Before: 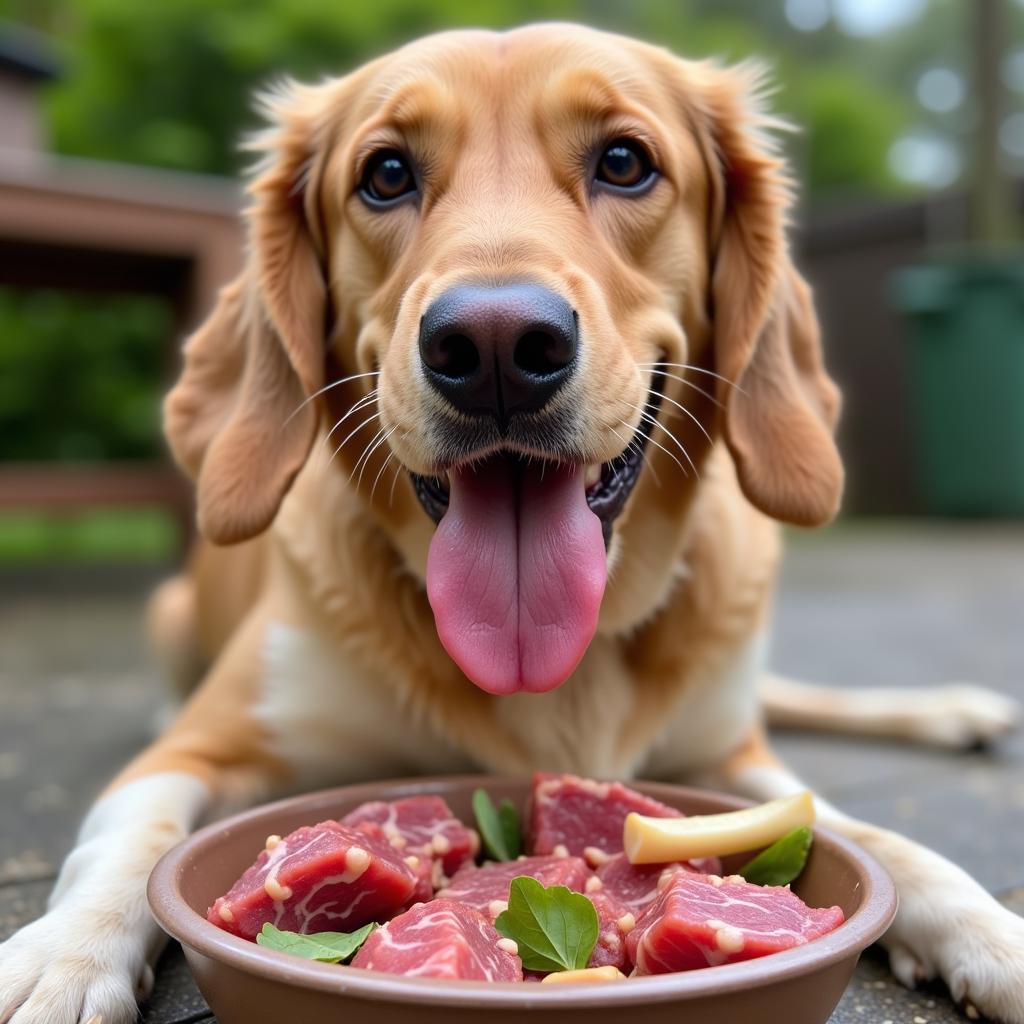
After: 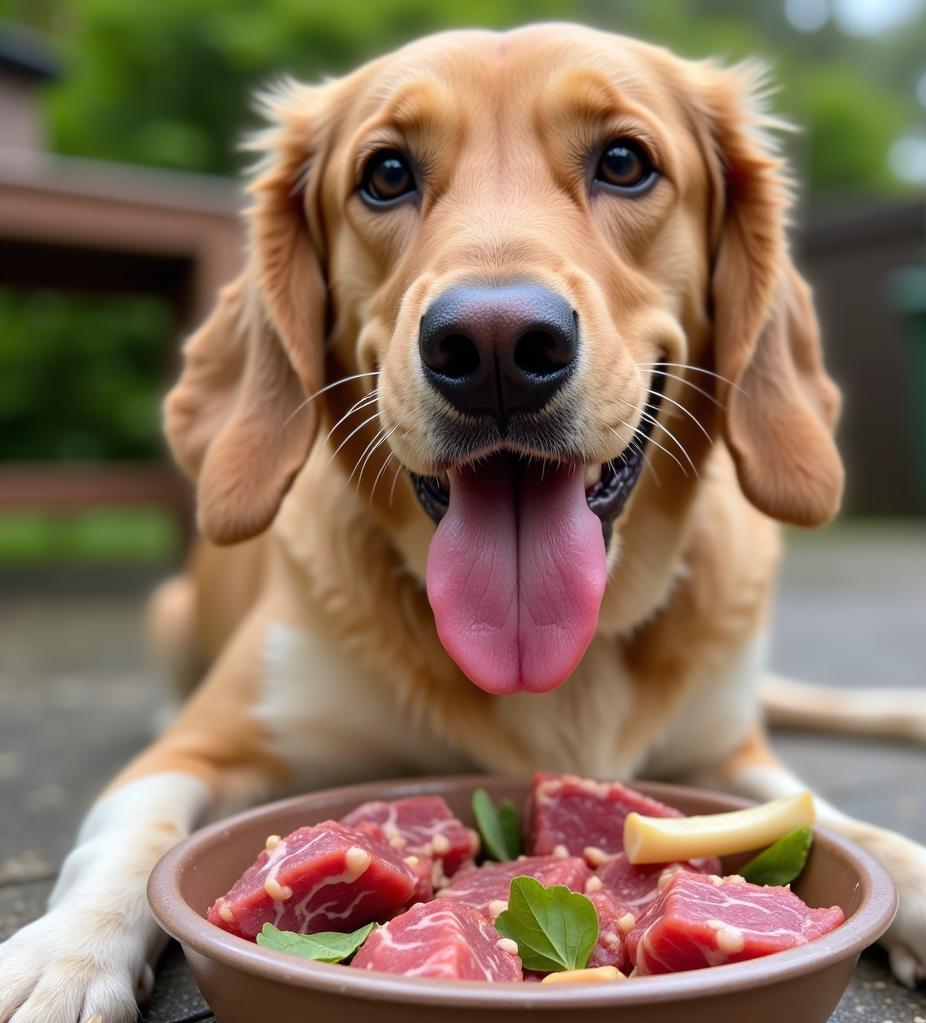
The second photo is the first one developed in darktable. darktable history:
crop: right 9.486%, bottom 0.019%
